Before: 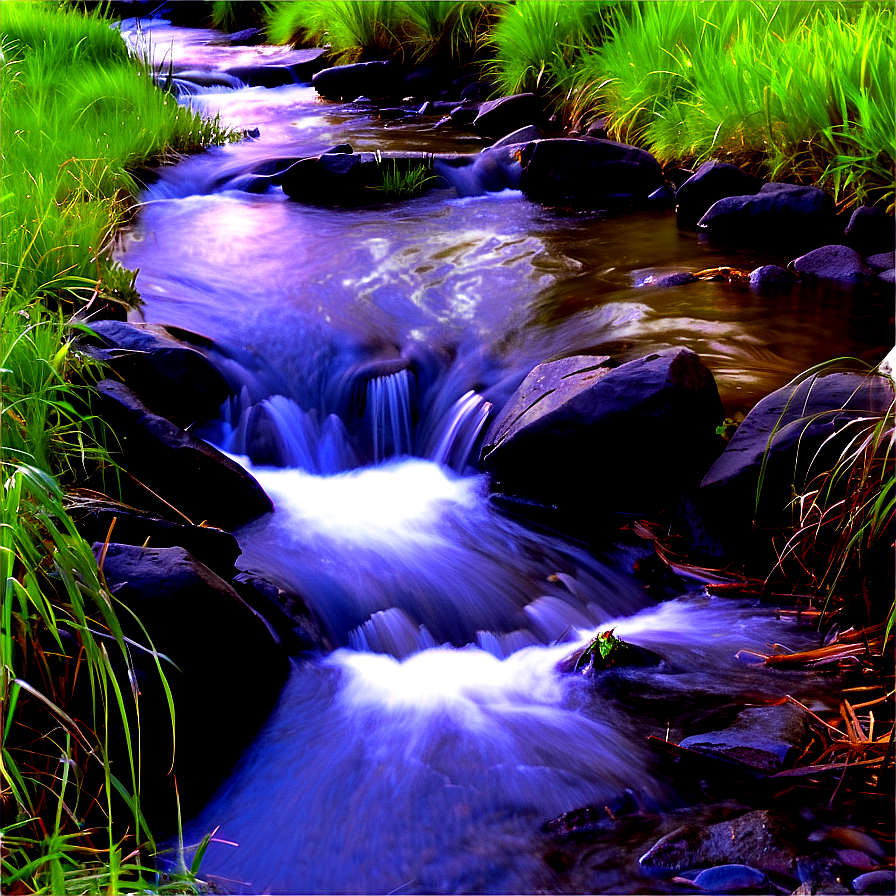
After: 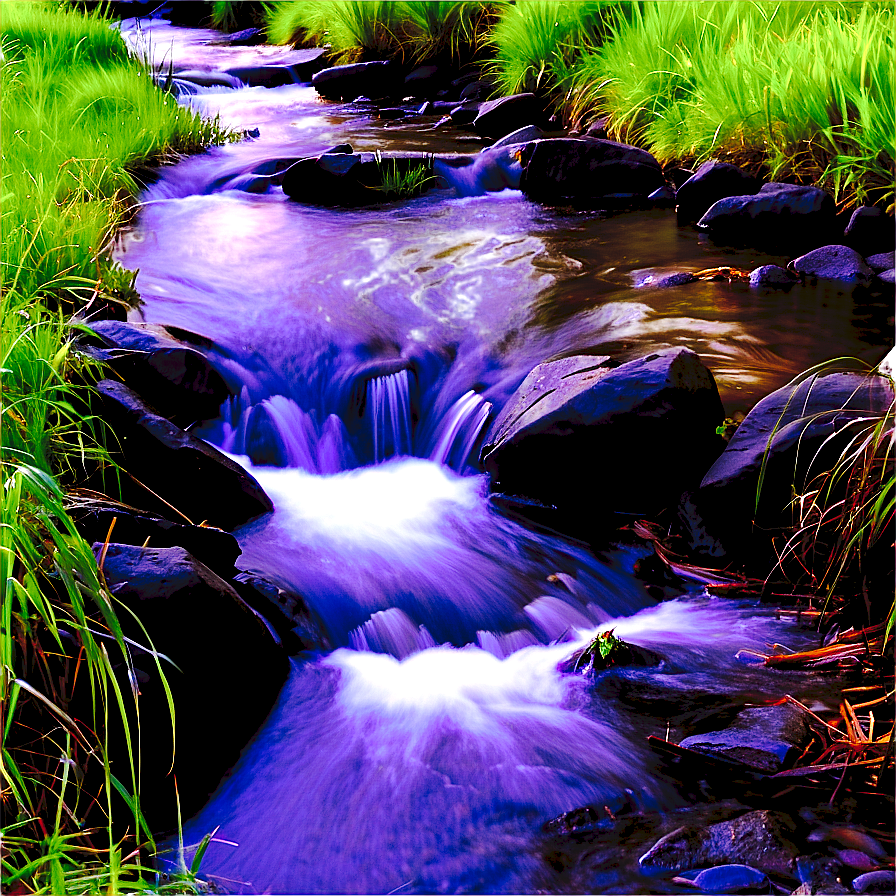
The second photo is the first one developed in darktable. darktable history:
local contrast: mode bilateral grid, contrast 20, coarseness 49, detail 119%, midtone range 0.2
tone curve: curves: ch0 [(0, 0) (0.003, 0.076) (0.011, 0.081) (0.025, 0.084) (0.044, 0.092) (0.069, 0.1) (0.1, 0.117) (0.136, 0.144) (0.177, 0.186) (0.224, 0.237) (0.277, 0.306) (0.335, 0.39) (0.399, 0.494) (0.468, 0.574) (0.543, 0.666) (0.623, 0.722) (0.709, 0.79) (0.801, 0.855) (0.898, 0.926) (1, 1)], preserve colors none
sharpen: amount 0.201
